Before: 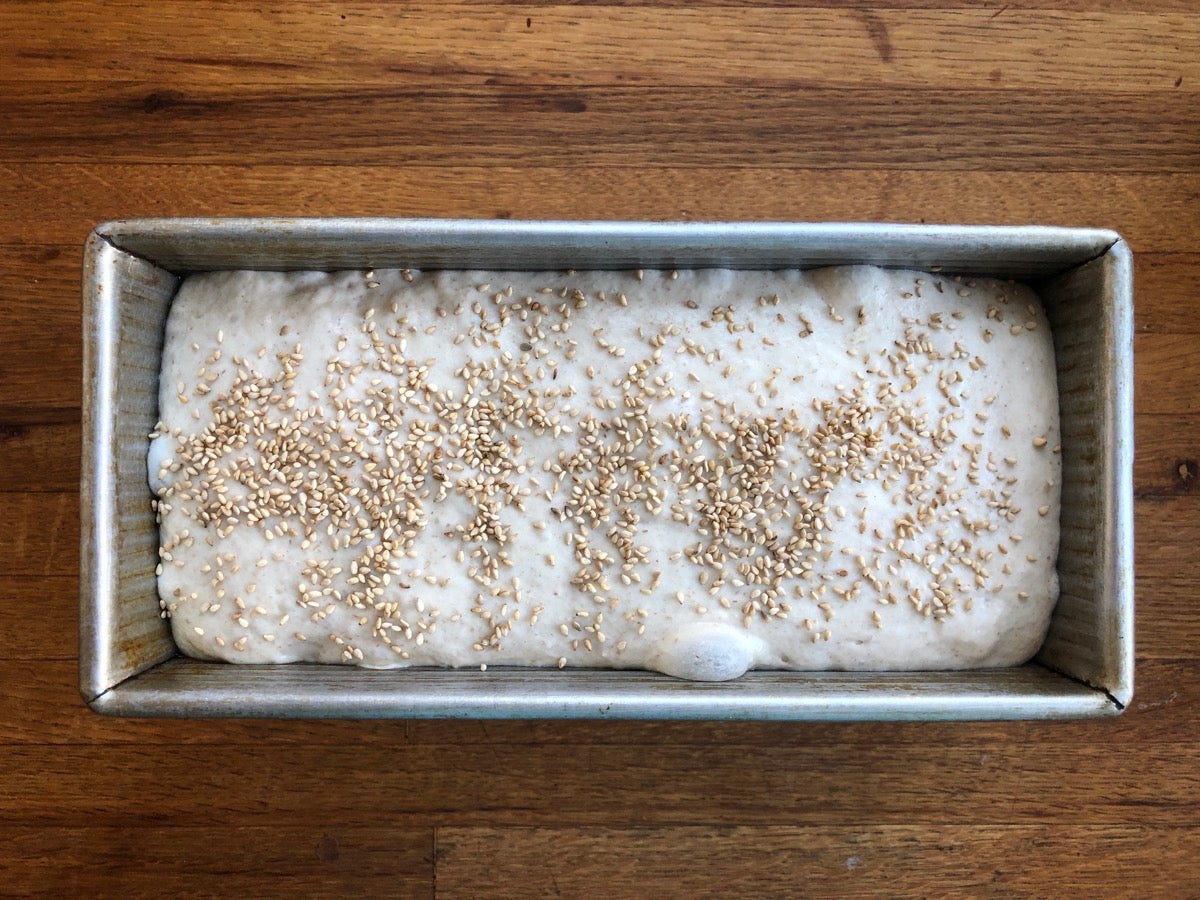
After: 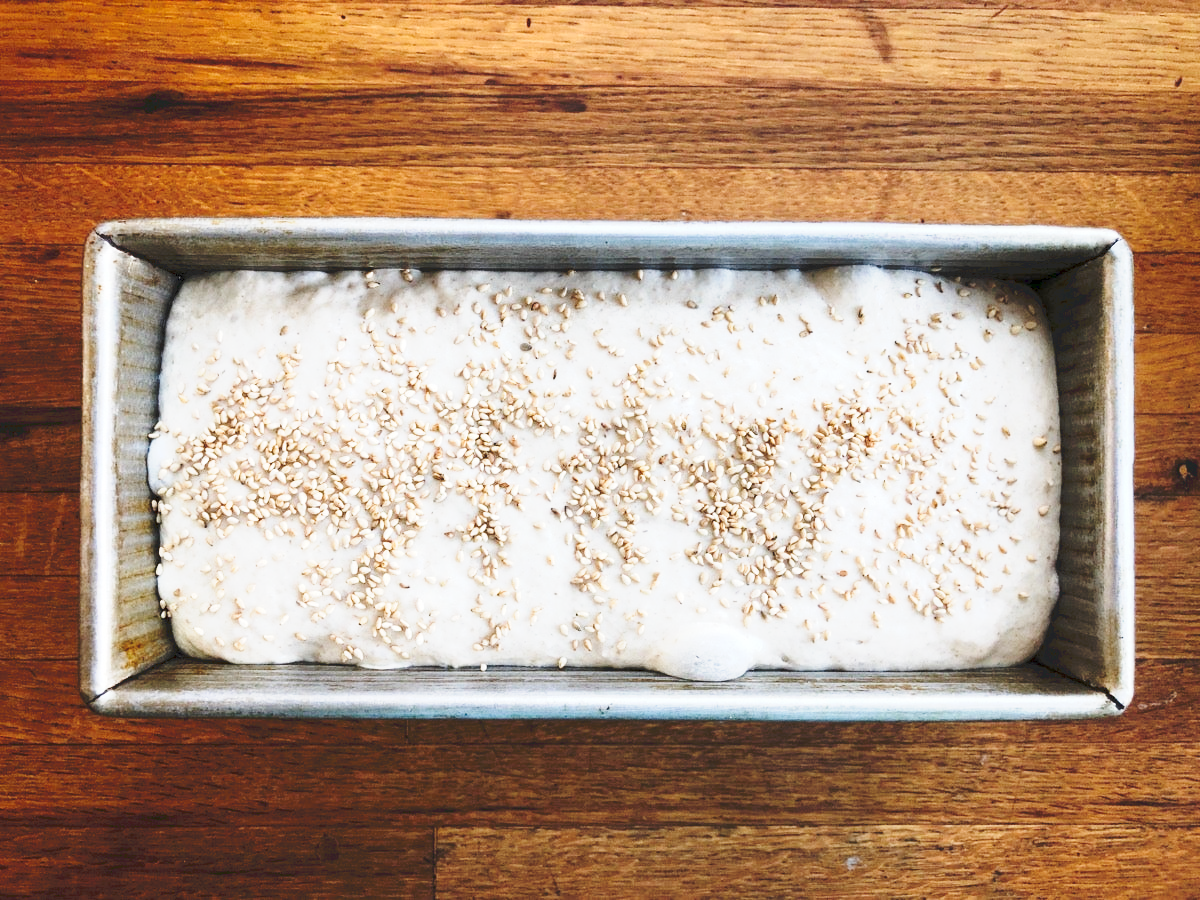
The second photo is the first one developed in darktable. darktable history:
levels: gray 50.8%
tone curve: curves: ch0 [(0, 0) (0.003, 0.037) (0.011, 0.061) (0.025, 0.104) (0.044, 0.145) (0.069, 0.145) (0.1, 0.127) (0.136, 0.175) (0.177, 0.207) (0.224, 0.252) (0.277, 0.341) (0.335, 0.446) (0.399, 0.554) (0.468, 0.658) (0.543, 0.757) (0.623, 0.843) (0.709, 0.919) (0.801, 0.958) (0.898, 0.975) (1, 1)], preserve colors none
